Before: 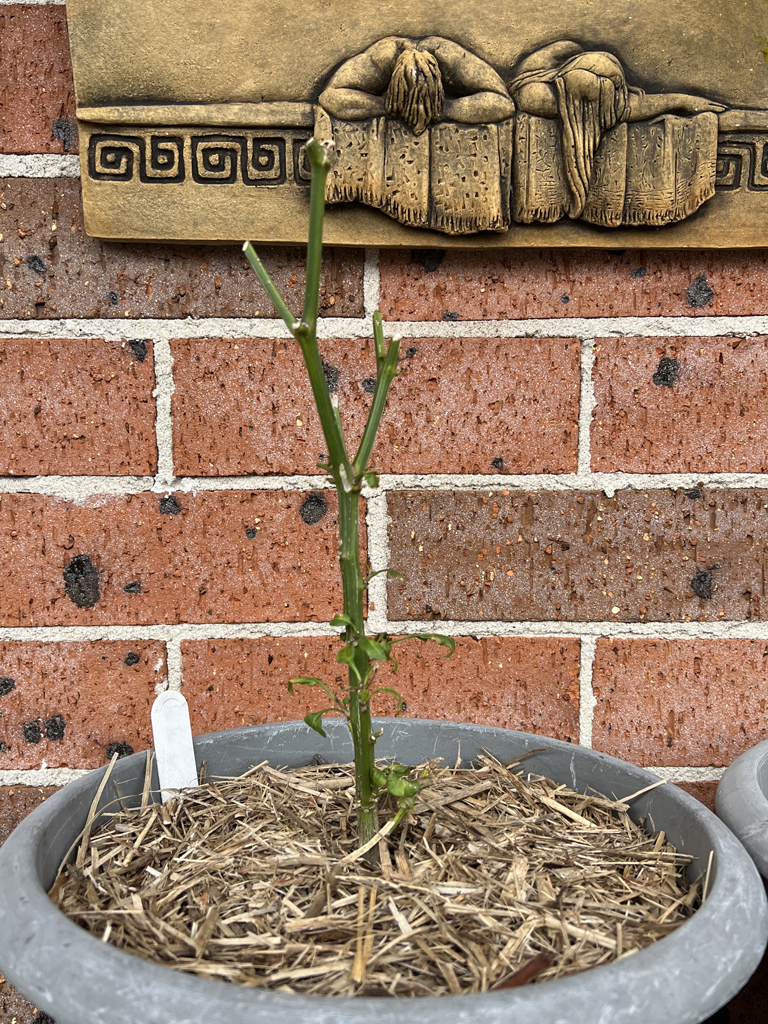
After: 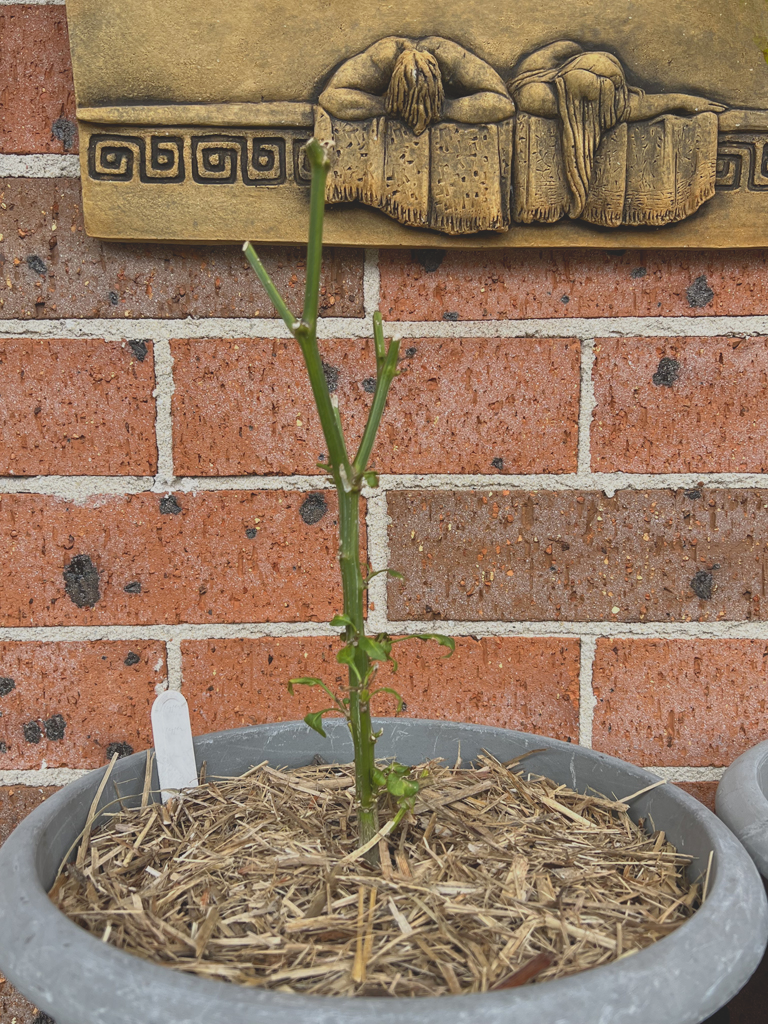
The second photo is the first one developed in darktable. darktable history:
contrast brightness saturation: contrast -0.283
